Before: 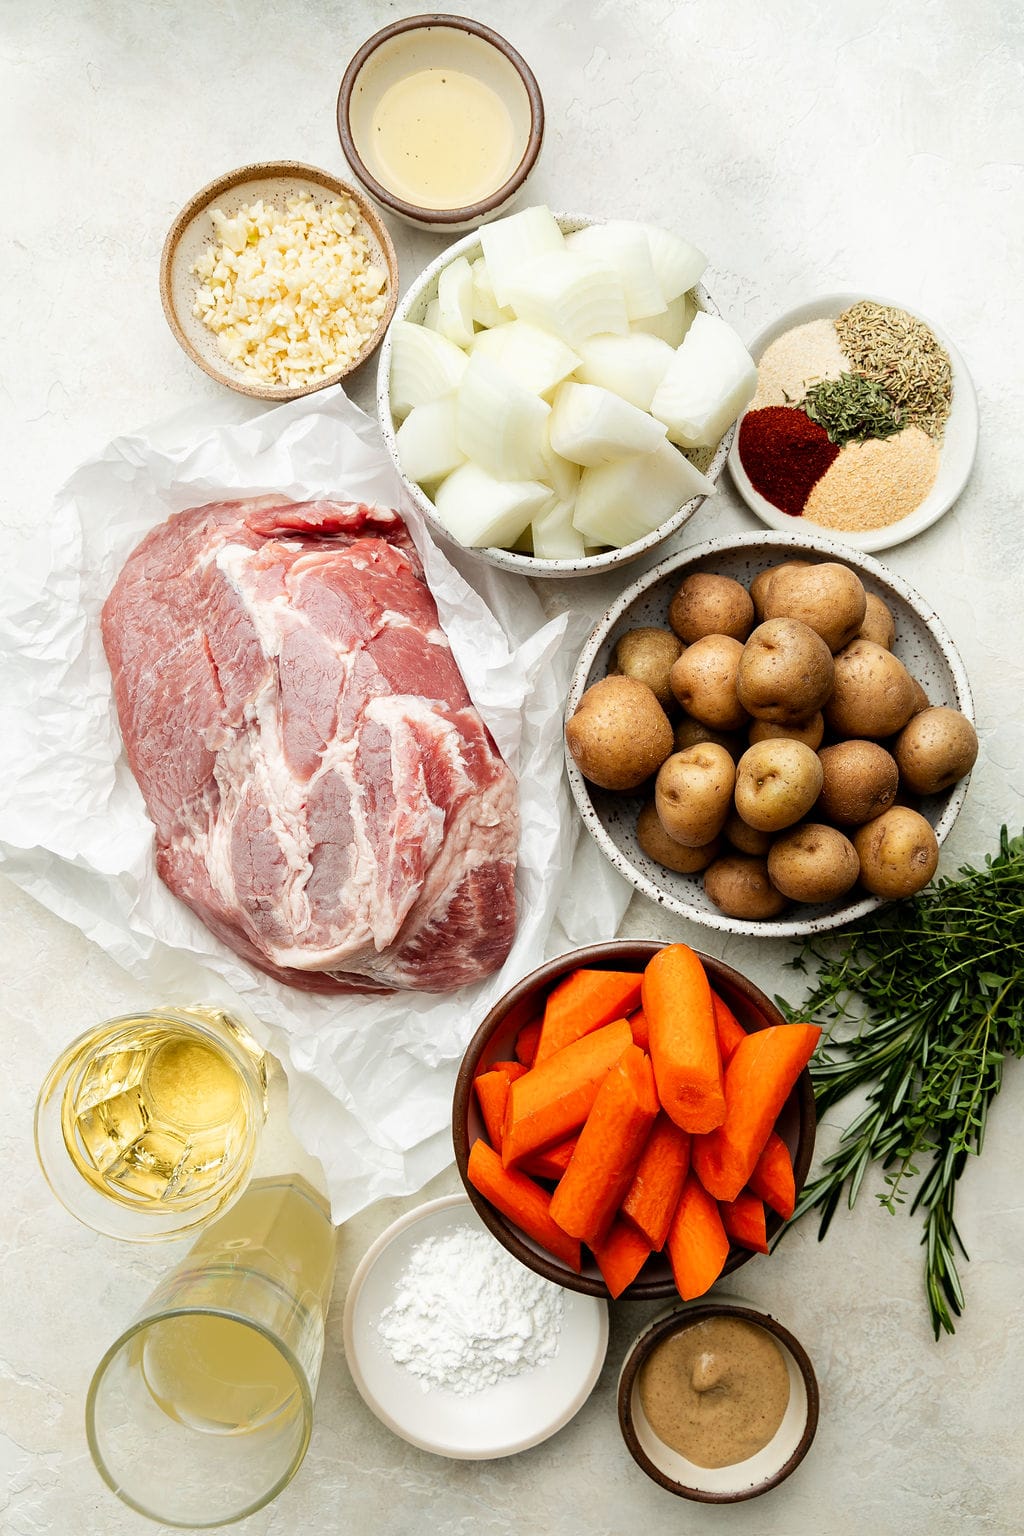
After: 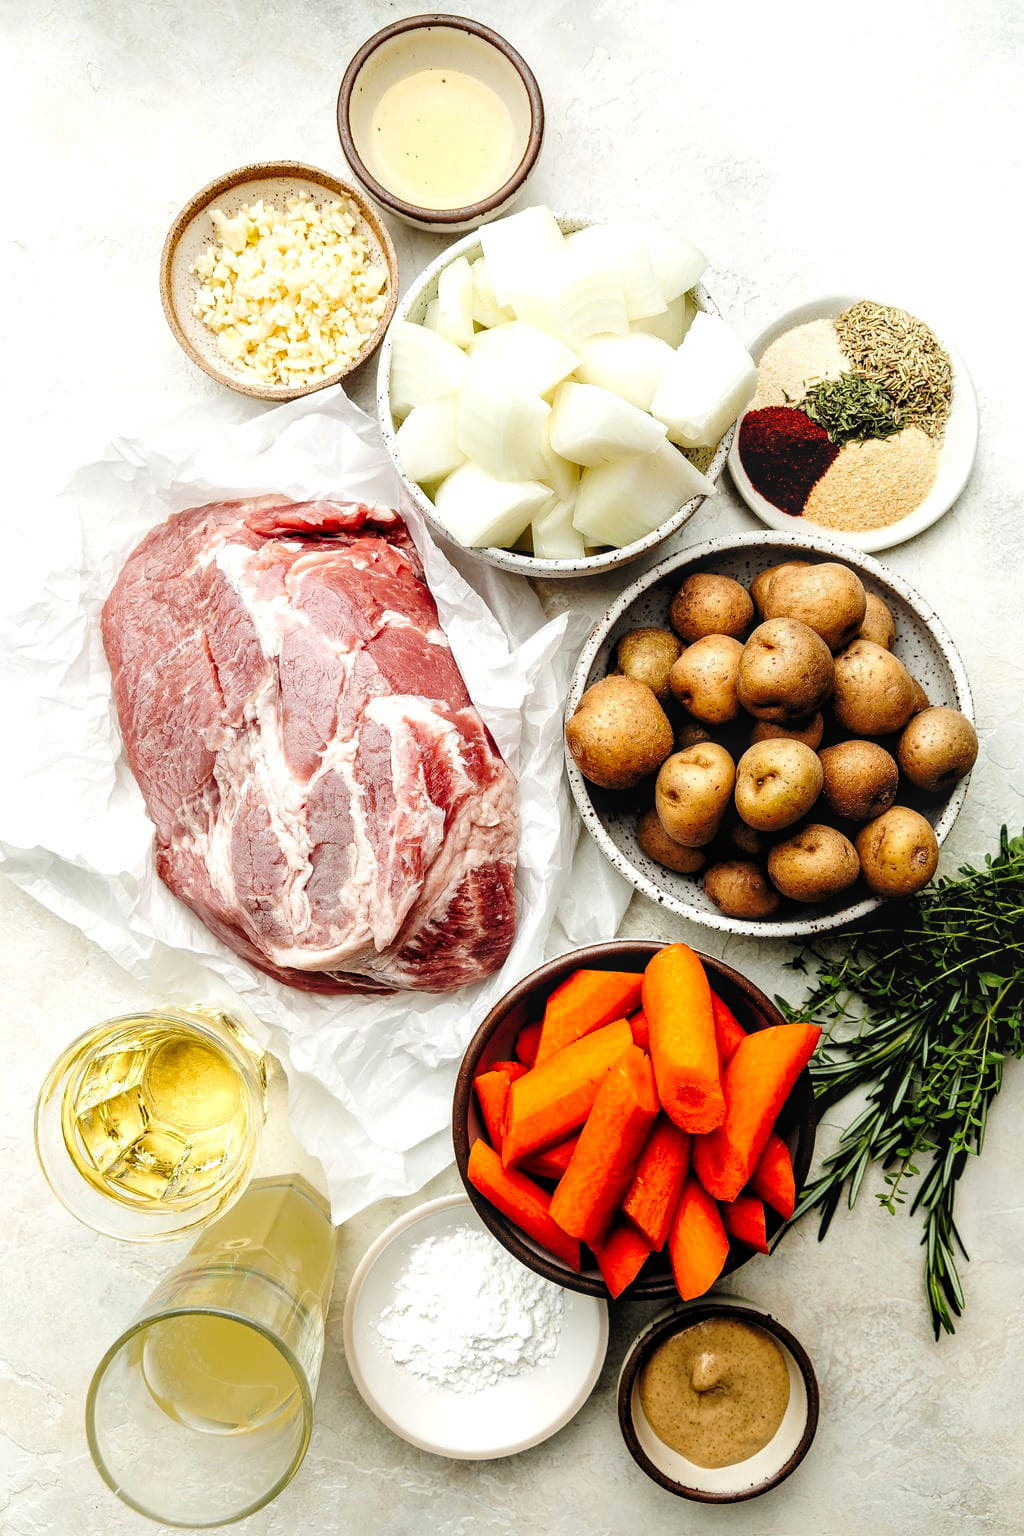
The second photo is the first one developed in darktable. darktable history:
base curve: curves: ch0 [(0, 0) (0.073, 0.04) (0.157, 0.139) (0.492, 0.492) (0.758, 0.758) (1, 1)], preserve colors none
rgb levels: levels [[0.01, 0.419, 0.839], [0, 0.5, 1], [0, 0.5, 1]]
local contrast: on, module defaults
